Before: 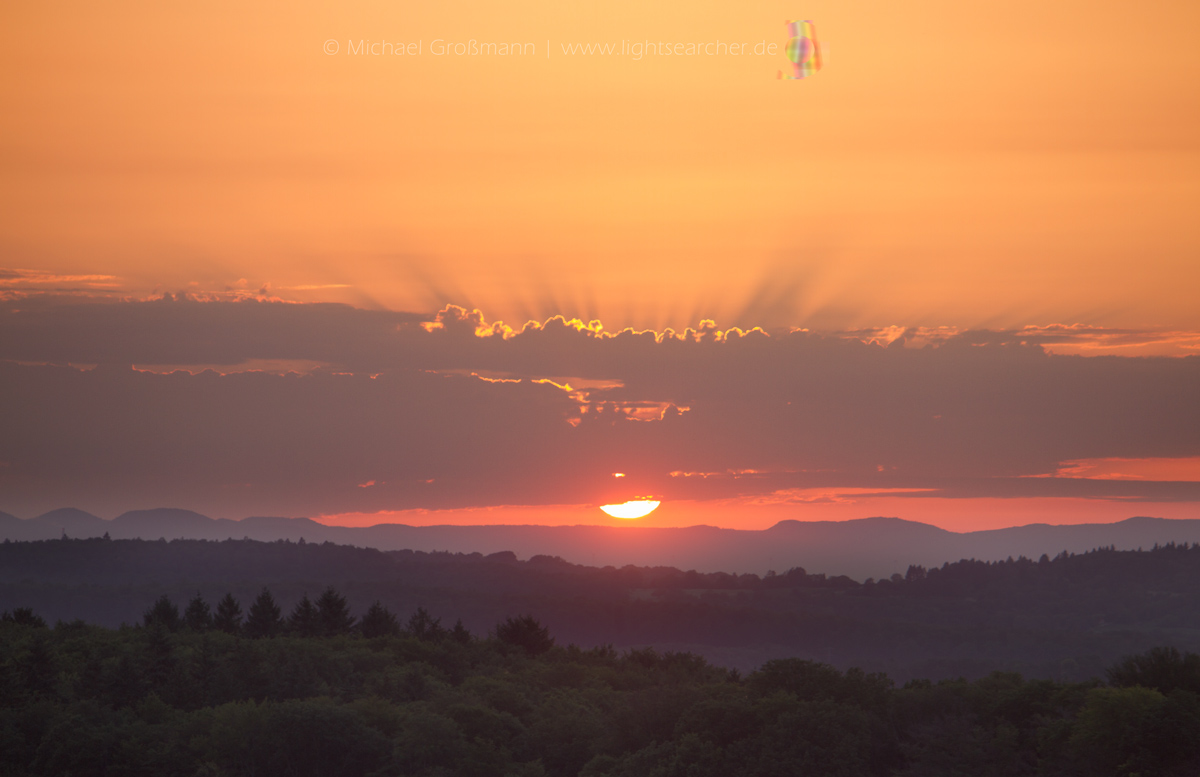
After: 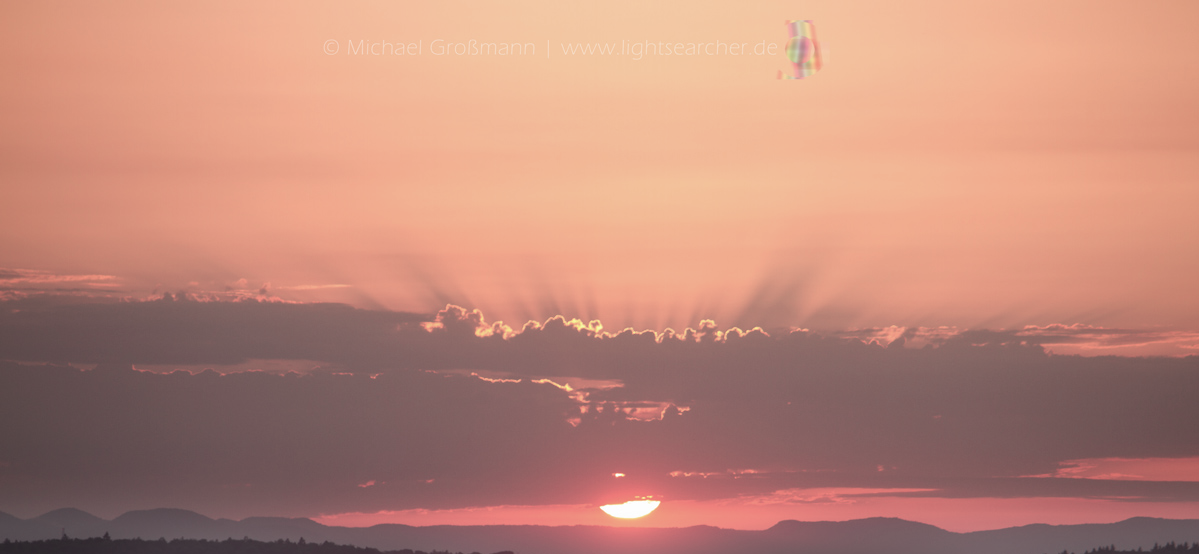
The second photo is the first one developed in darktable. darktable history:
crop: bottom 28.576%
contrast brightness saturation: saturation -0.17
color contrast: blue-yellow contrast 0.62
